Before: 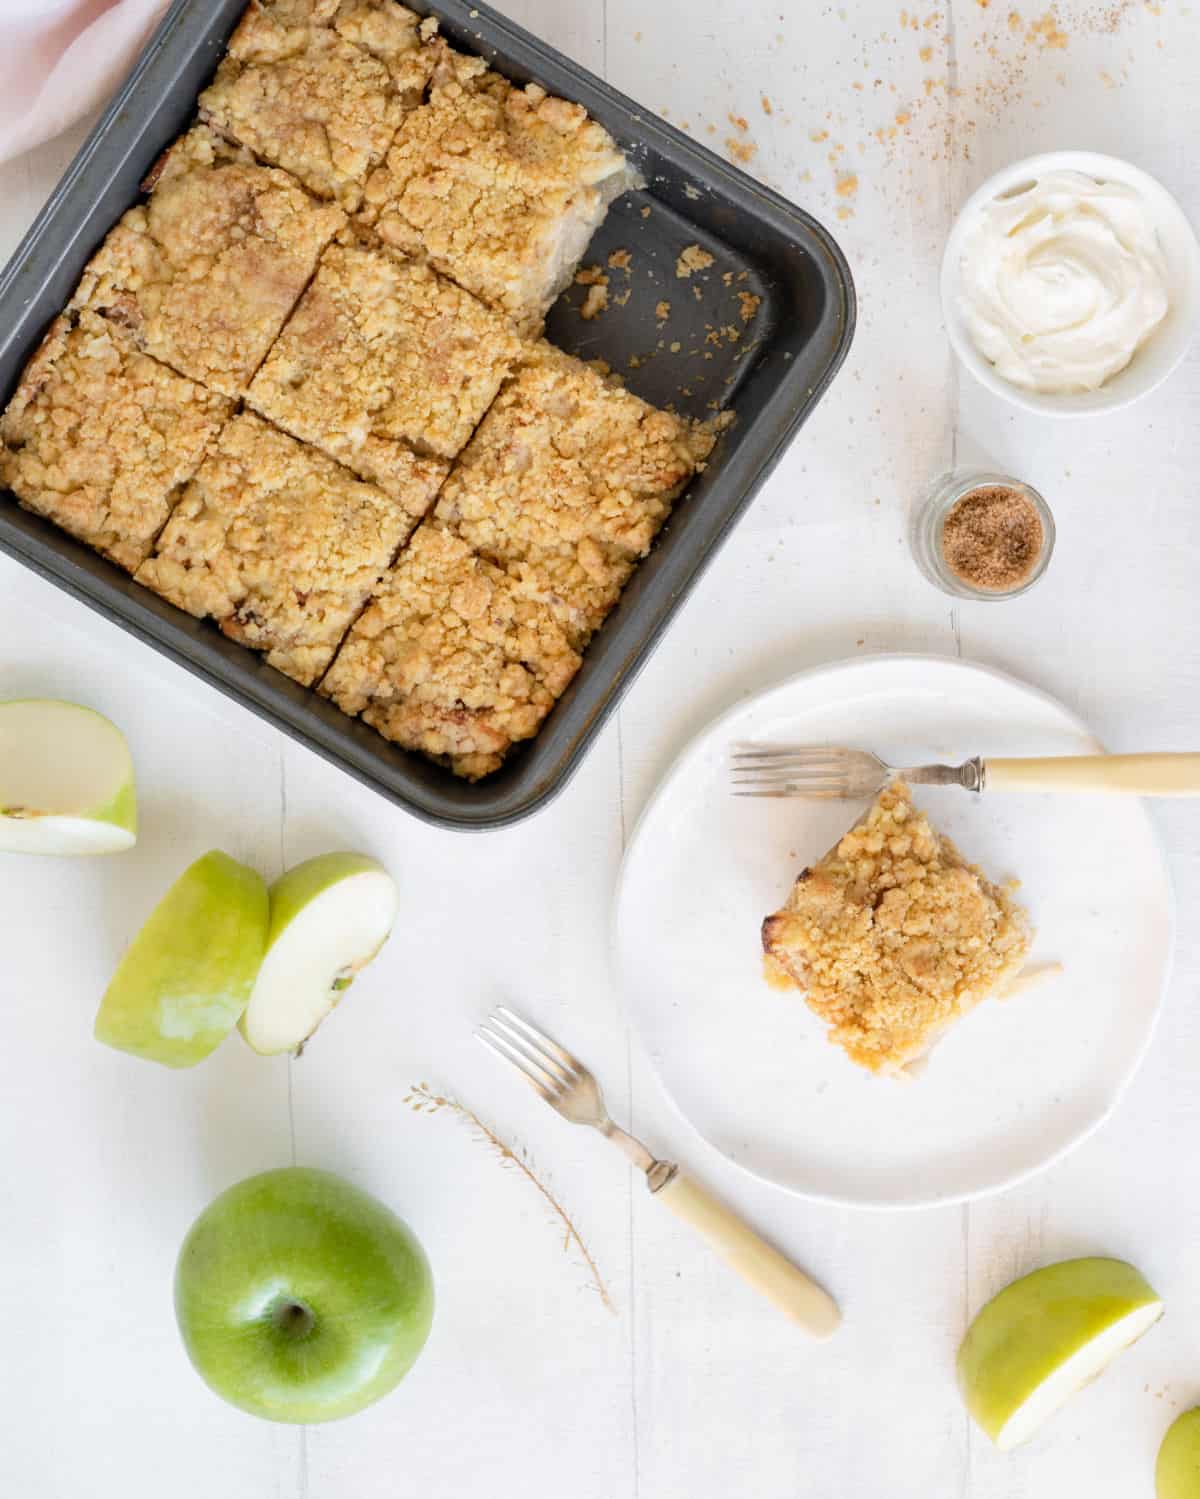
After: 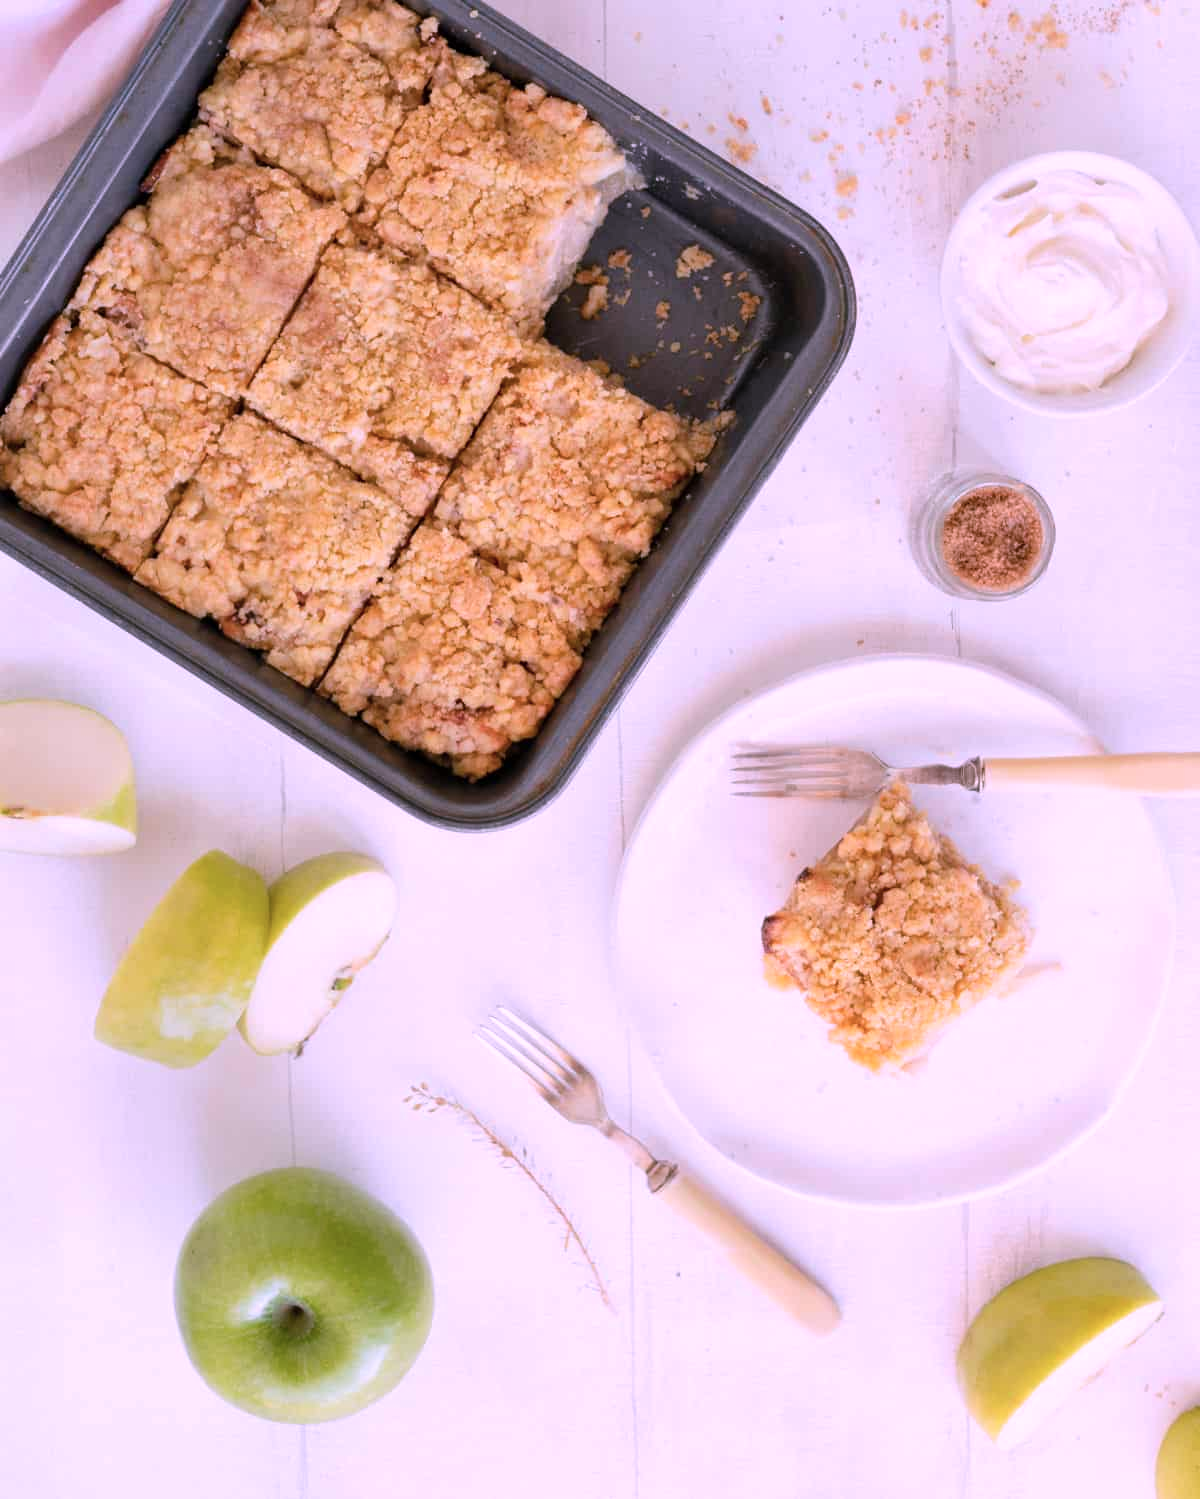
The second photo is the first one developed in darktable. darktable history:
color balance rgb: perceptual saturation grading › global saturation 0.546%, global vibrance 20%
color correction: highlights a* 16.04, highlights b* -20.74
